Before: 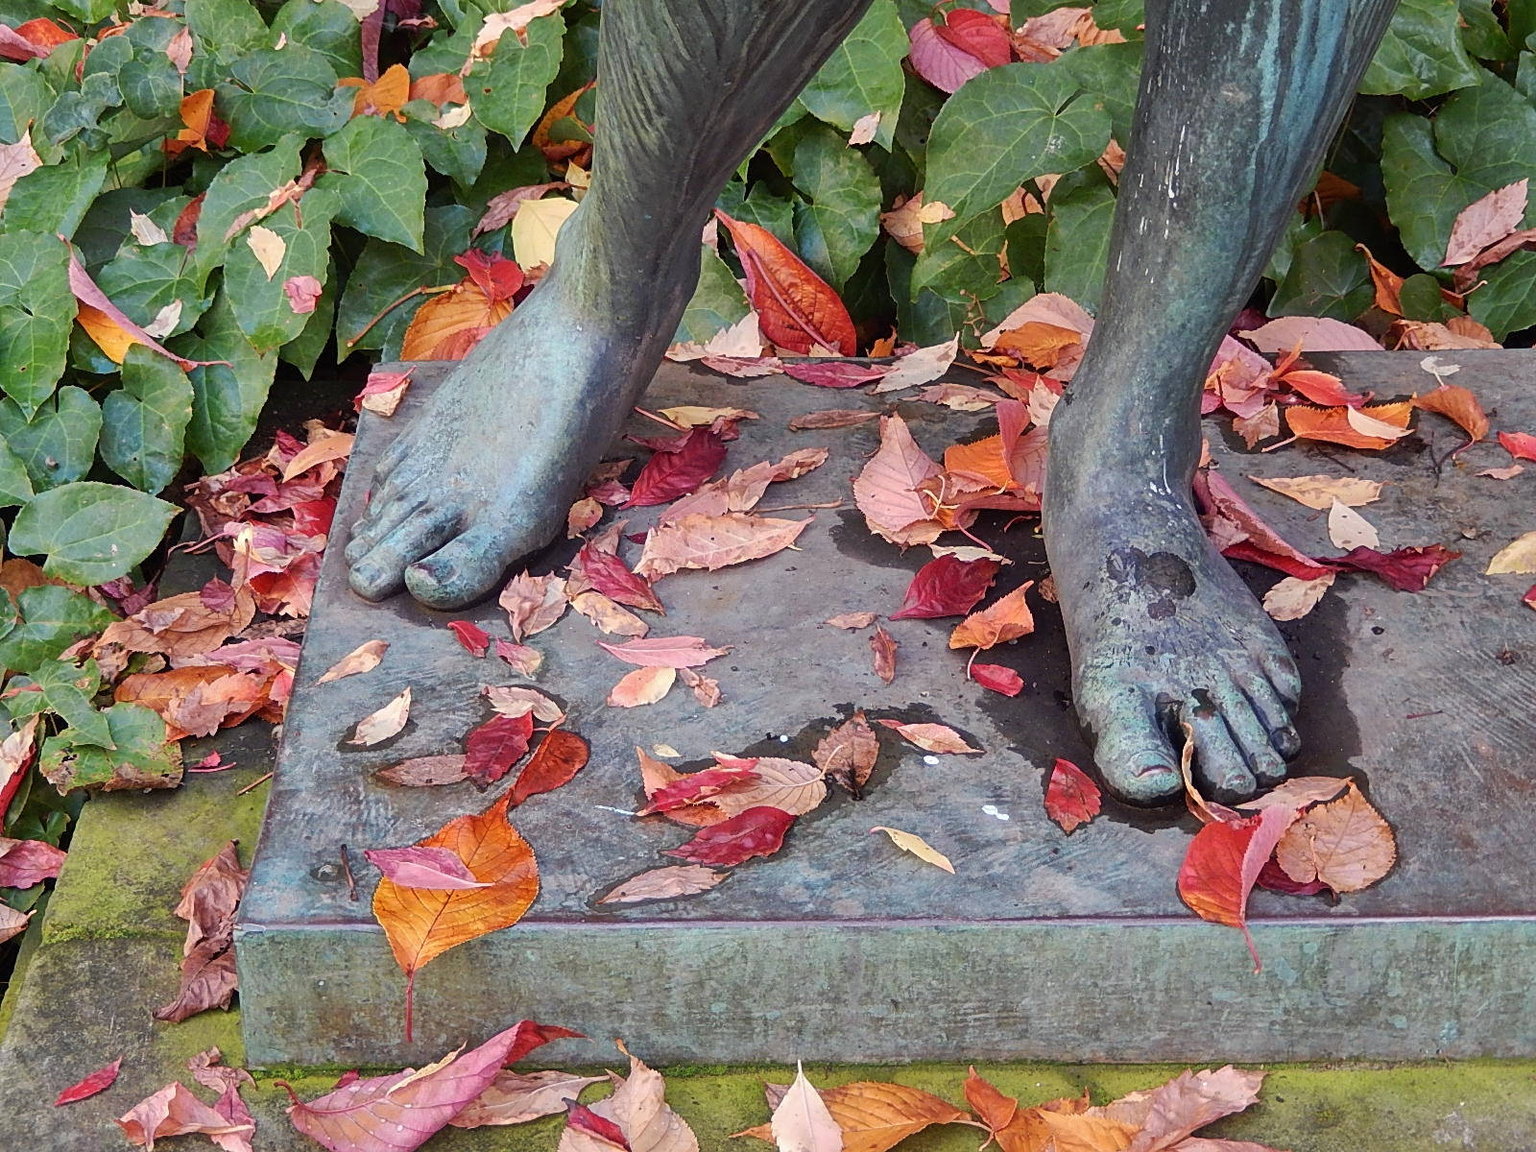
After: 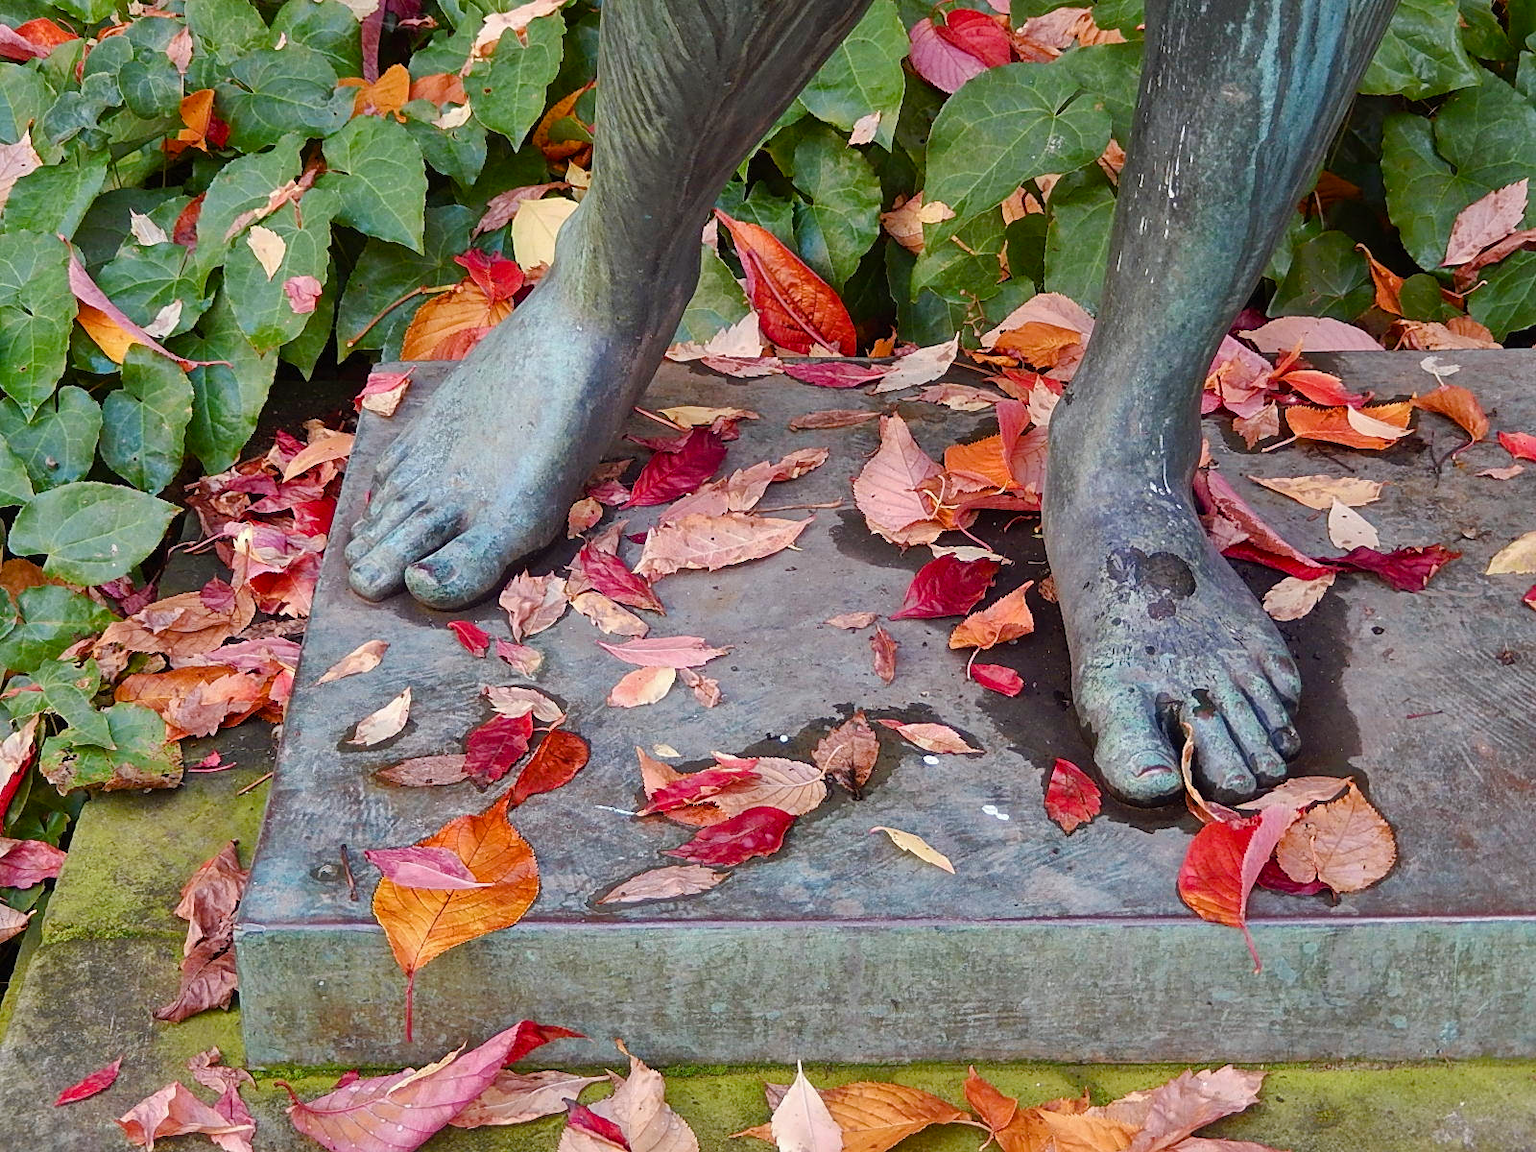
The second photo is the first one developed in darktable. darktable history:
color balance rgb: shadows lift › chroma 3.82%, shadows lift › hue 89.39°, power › hue 328.84°, perceptual saturation grading › global saturation 20%, perceptual saturation grading › highlights -24.878%, perceptual saturation grading › shadows 23.969%
